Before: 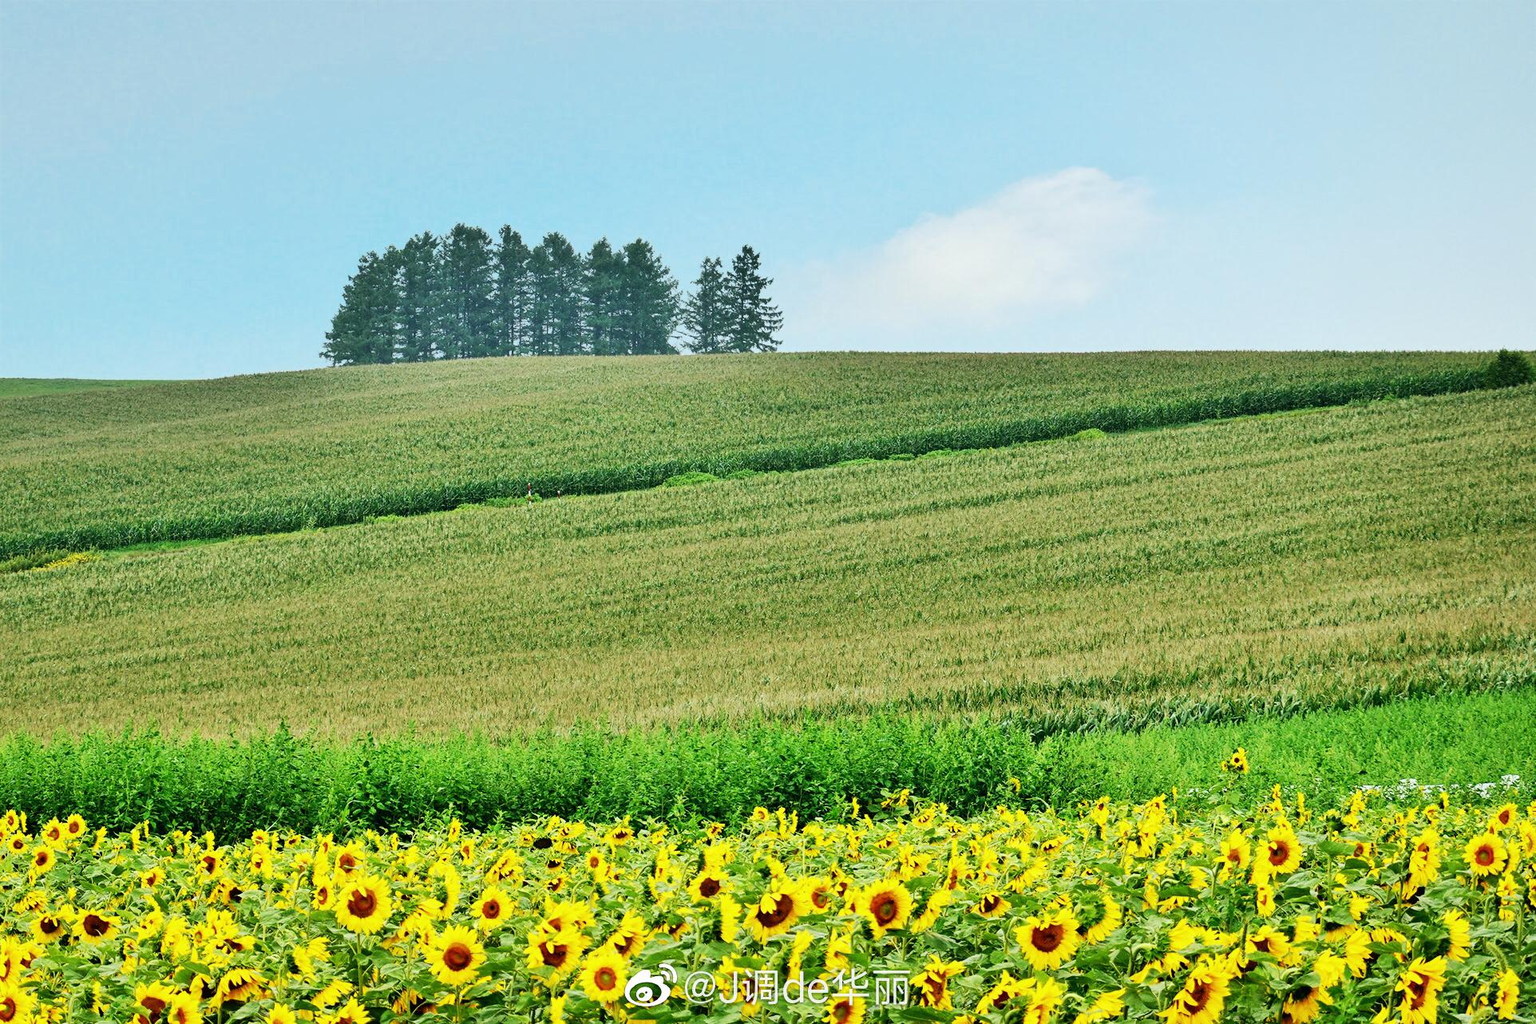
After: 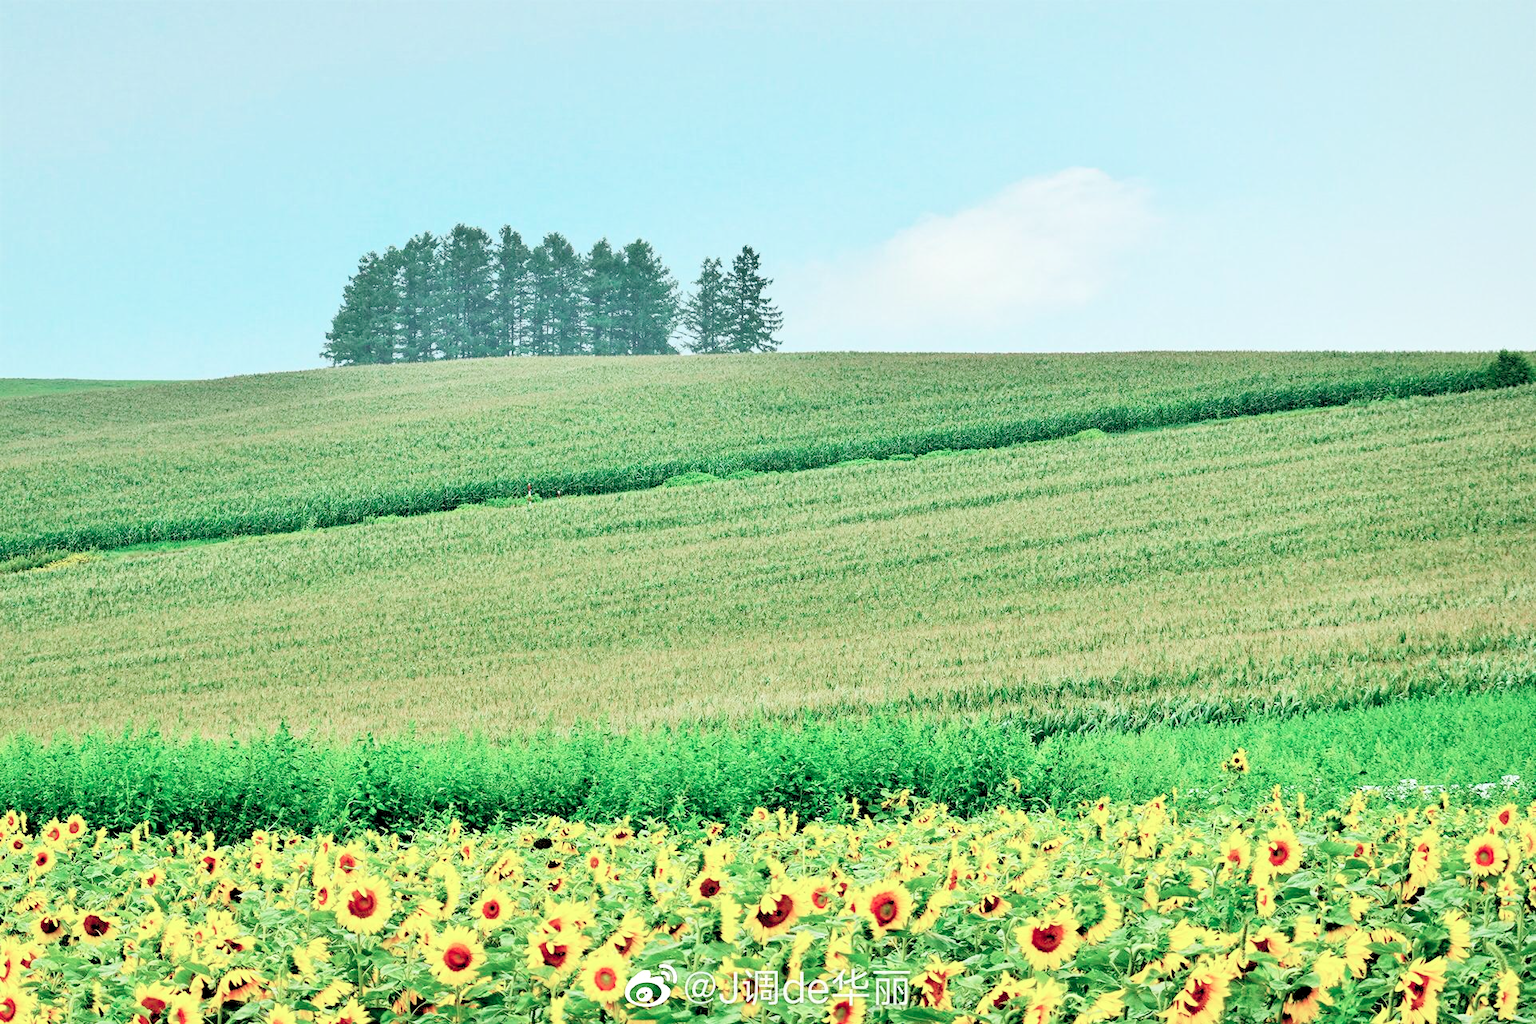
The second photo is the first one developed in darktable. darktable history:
levels: levels [0.072, 0.414, 0.976]
color contrast: blue-yellow contrast 0.62
